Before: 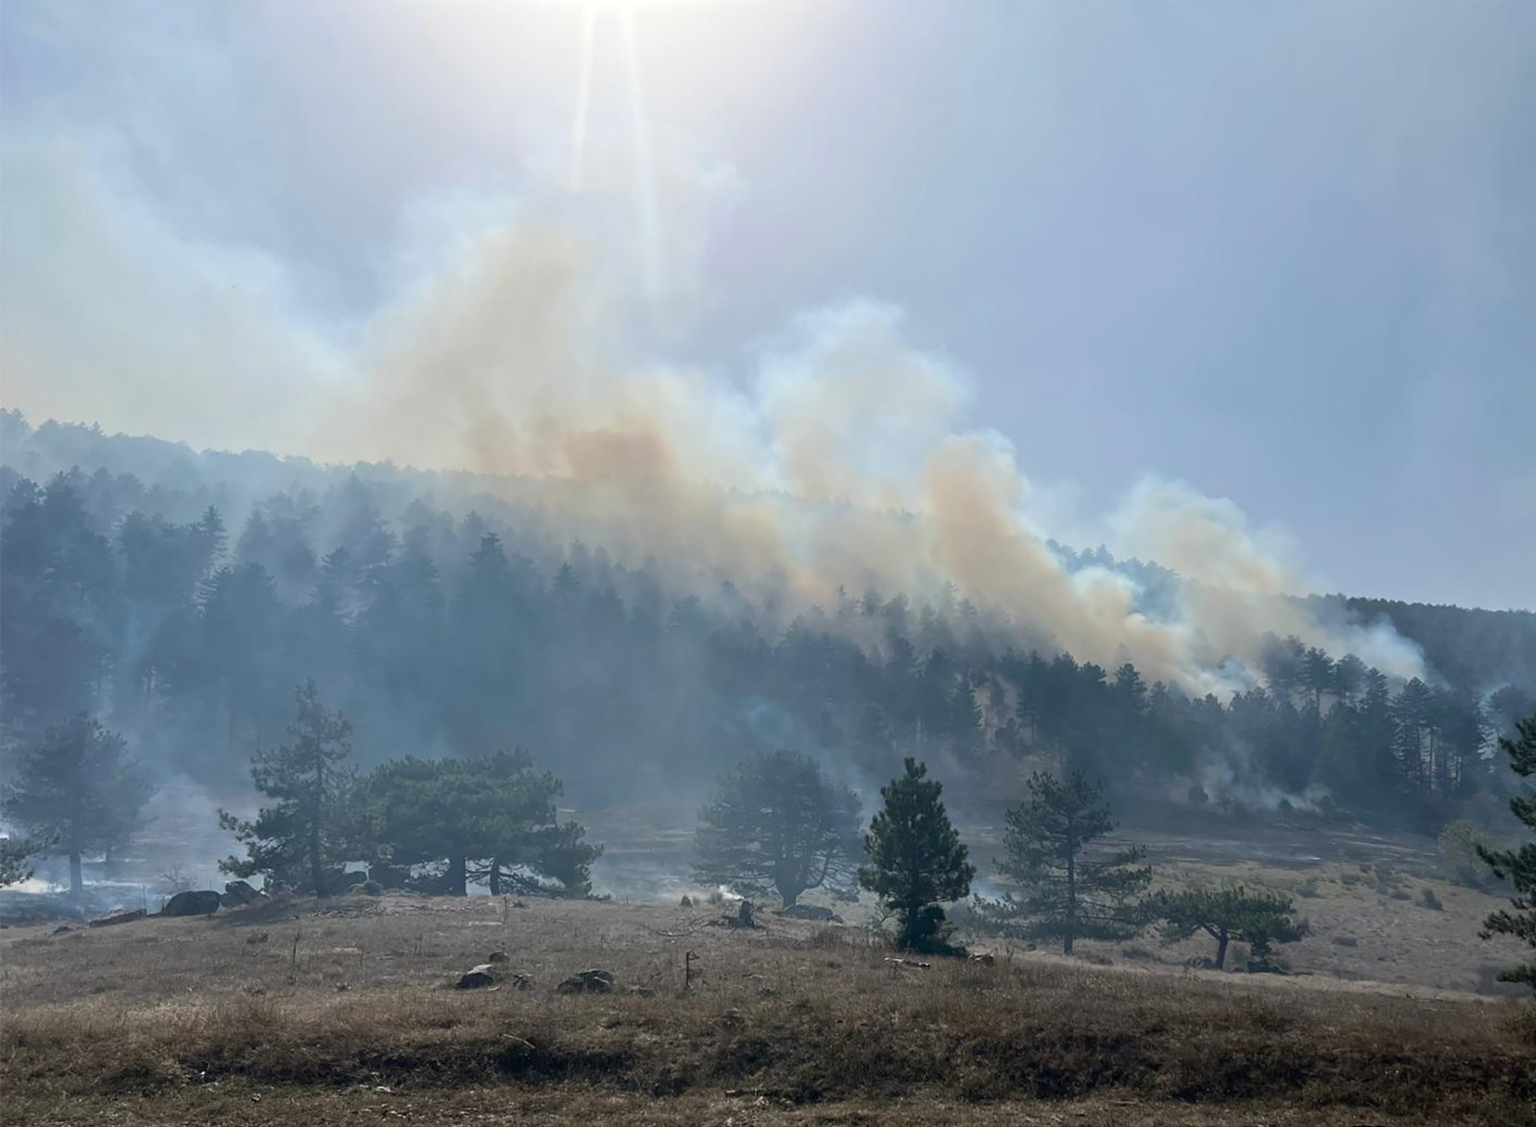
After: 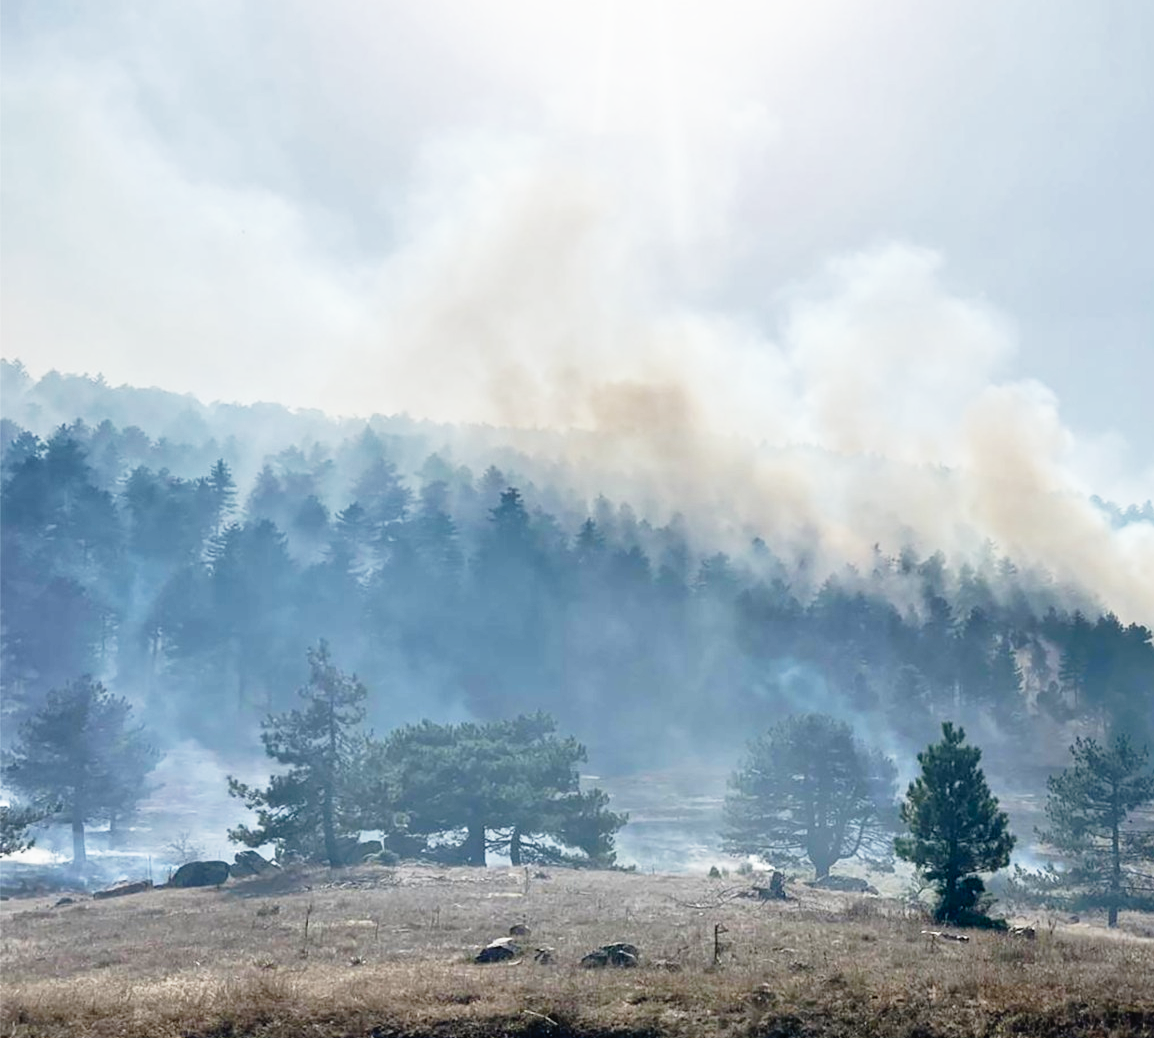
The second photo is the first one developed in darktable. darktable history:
shadows and highlights: radius 101.82, shadows 50.45, highlights -63.91, soften with gaussian
base curve: curves: ch0 [(0, 0) (0.012, 0.01) (0.073, 0.168) (0.31, 0.711) (0.645, 0.957) (1, 1)], preserve colors none
crop: top 5.776%, right 27.839%, bottom 5.787%
